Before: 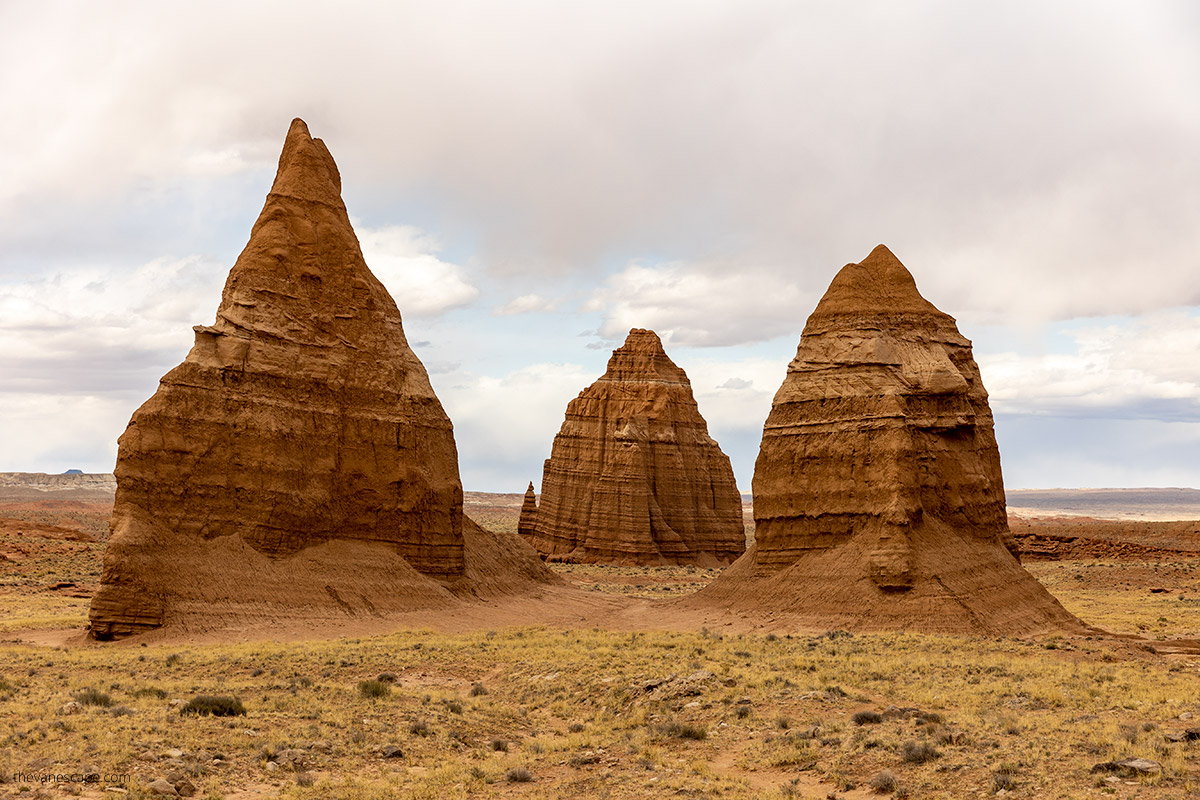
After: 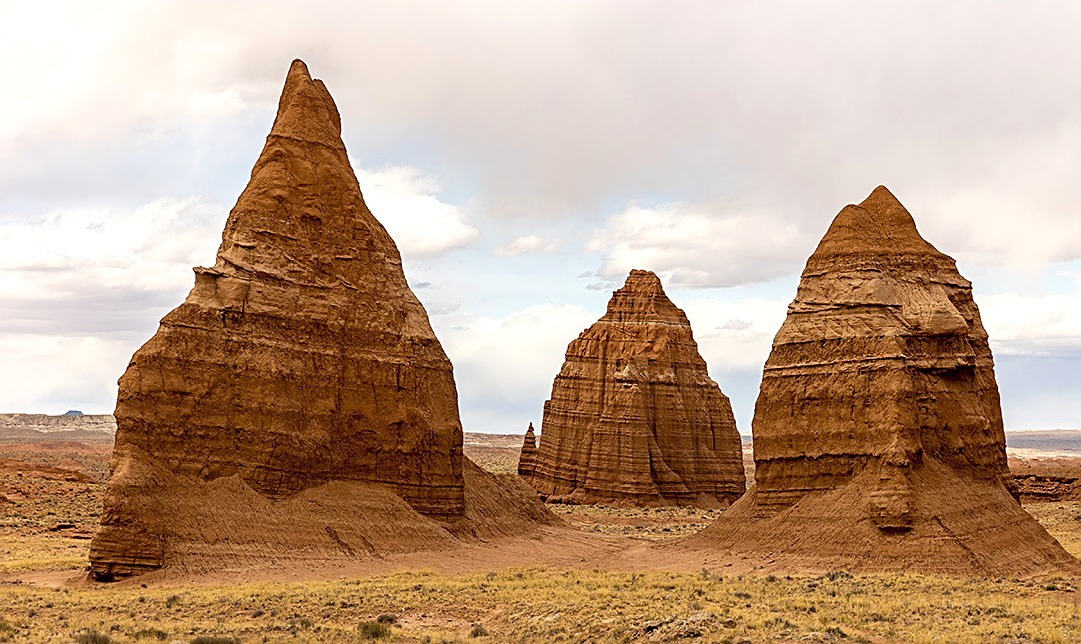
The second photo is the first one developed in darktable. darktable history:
sharpen: on, module defaults
crop: top 7.421%, right 9.86%, bottom 12.077%
exposure: exposure 0.174 EV, compensate highlight preservation false
